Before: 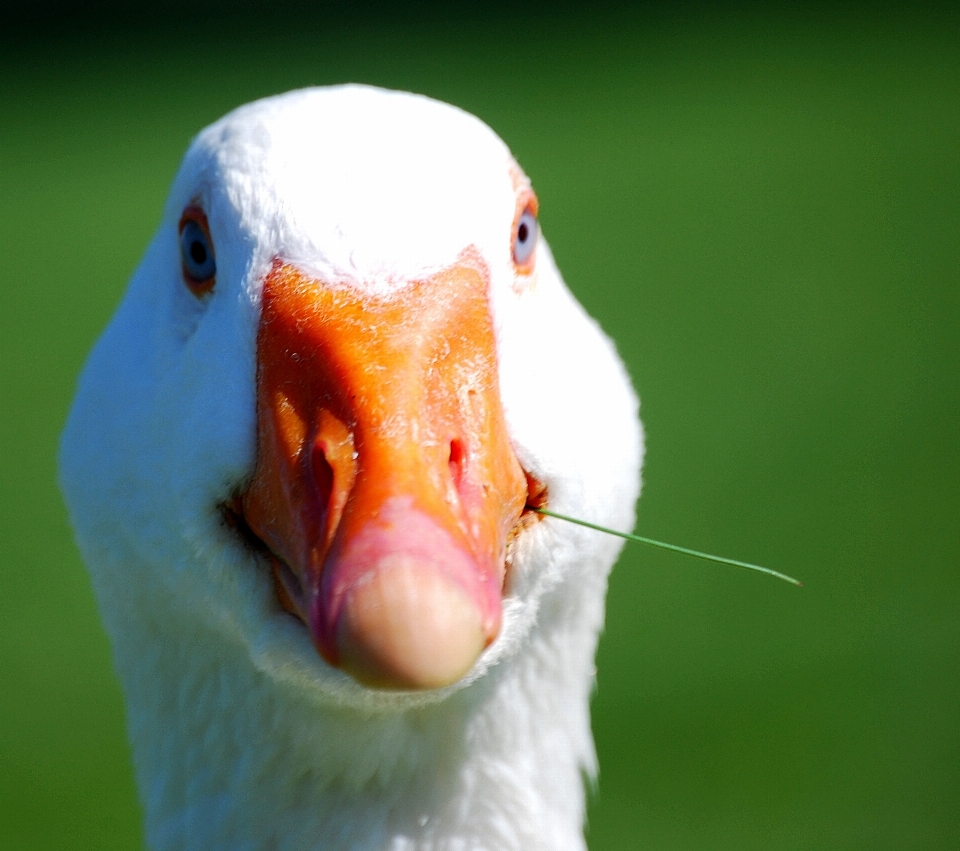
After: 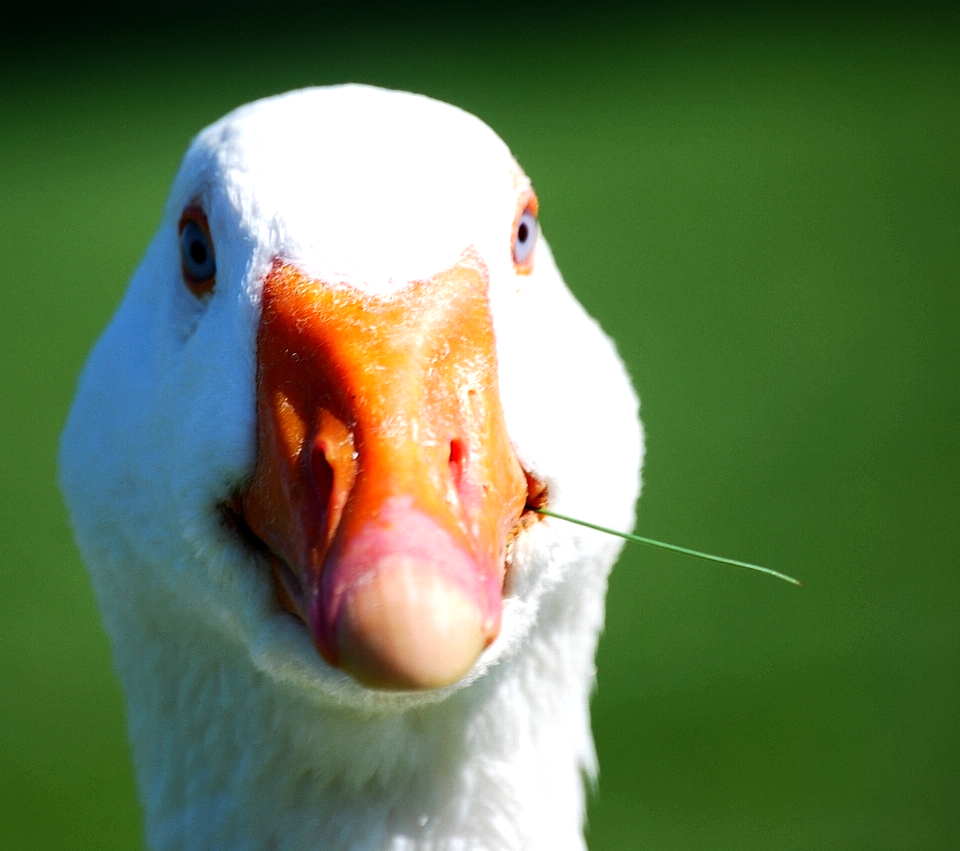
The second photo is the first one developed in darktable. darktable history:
tone equalizer: -8 EV -0.383 EV, -7 EV -0.395 EV, -6 EV -0.331 EV, -5 EV -0.209 EV, -3 EV 0.222 EV, -2 EV 0.359 EV, -1 EV 0.393 EV, +0 EV 0.444 EV, edges refinement/feathering 500, mask exposure compensation -1.57 EV, preserve details no
